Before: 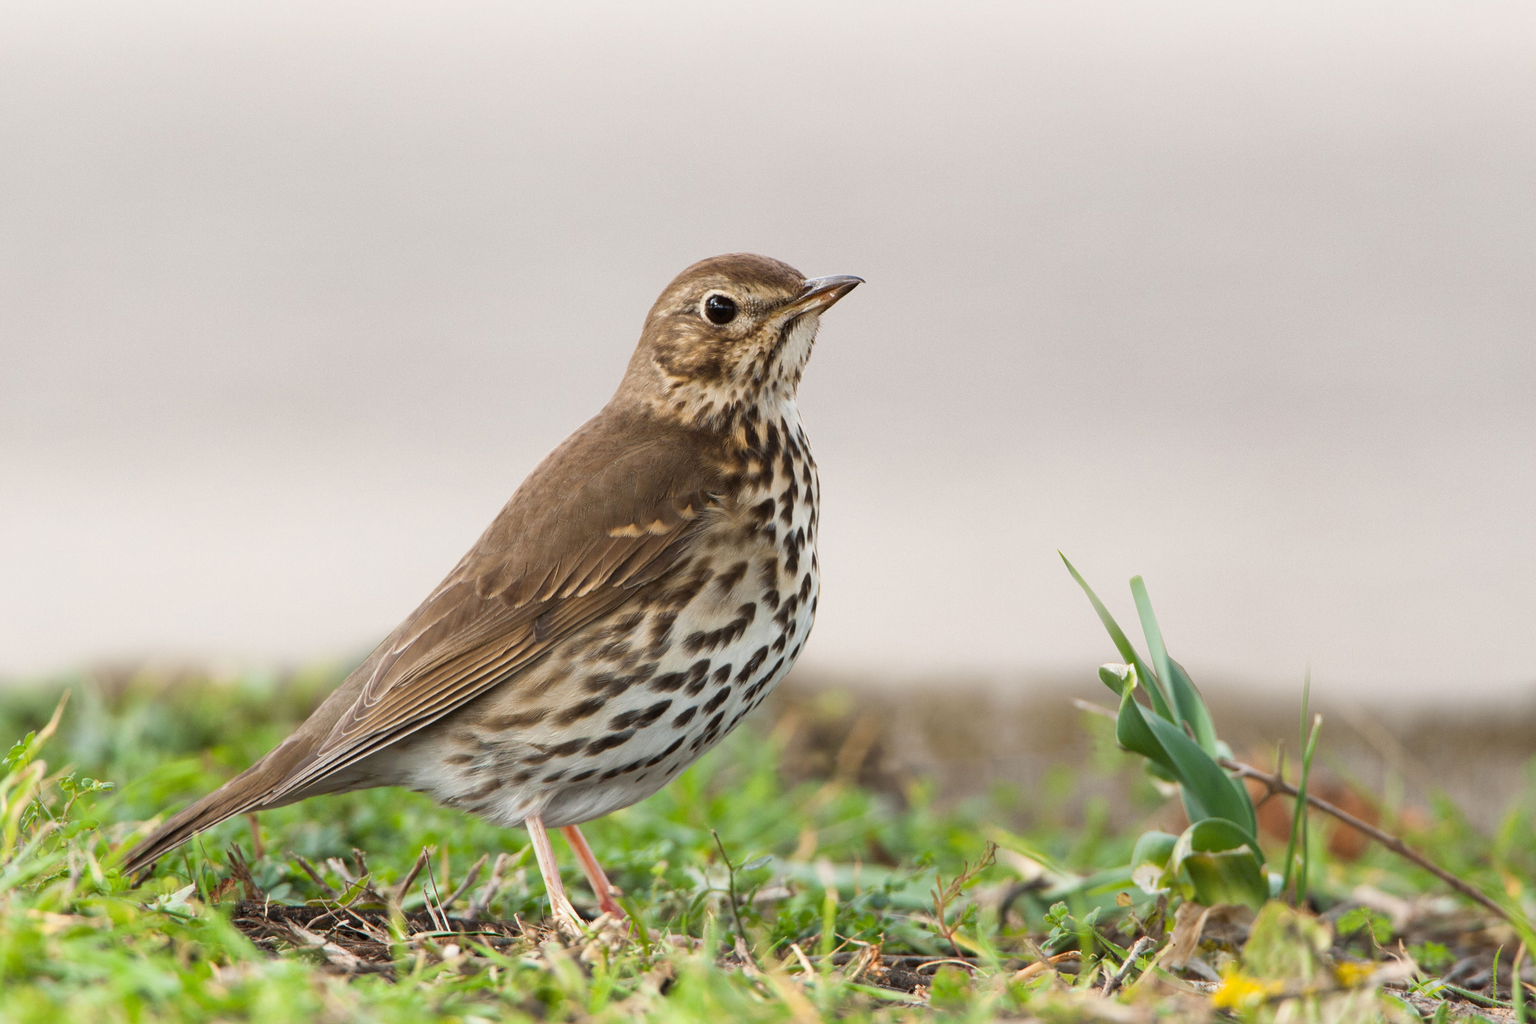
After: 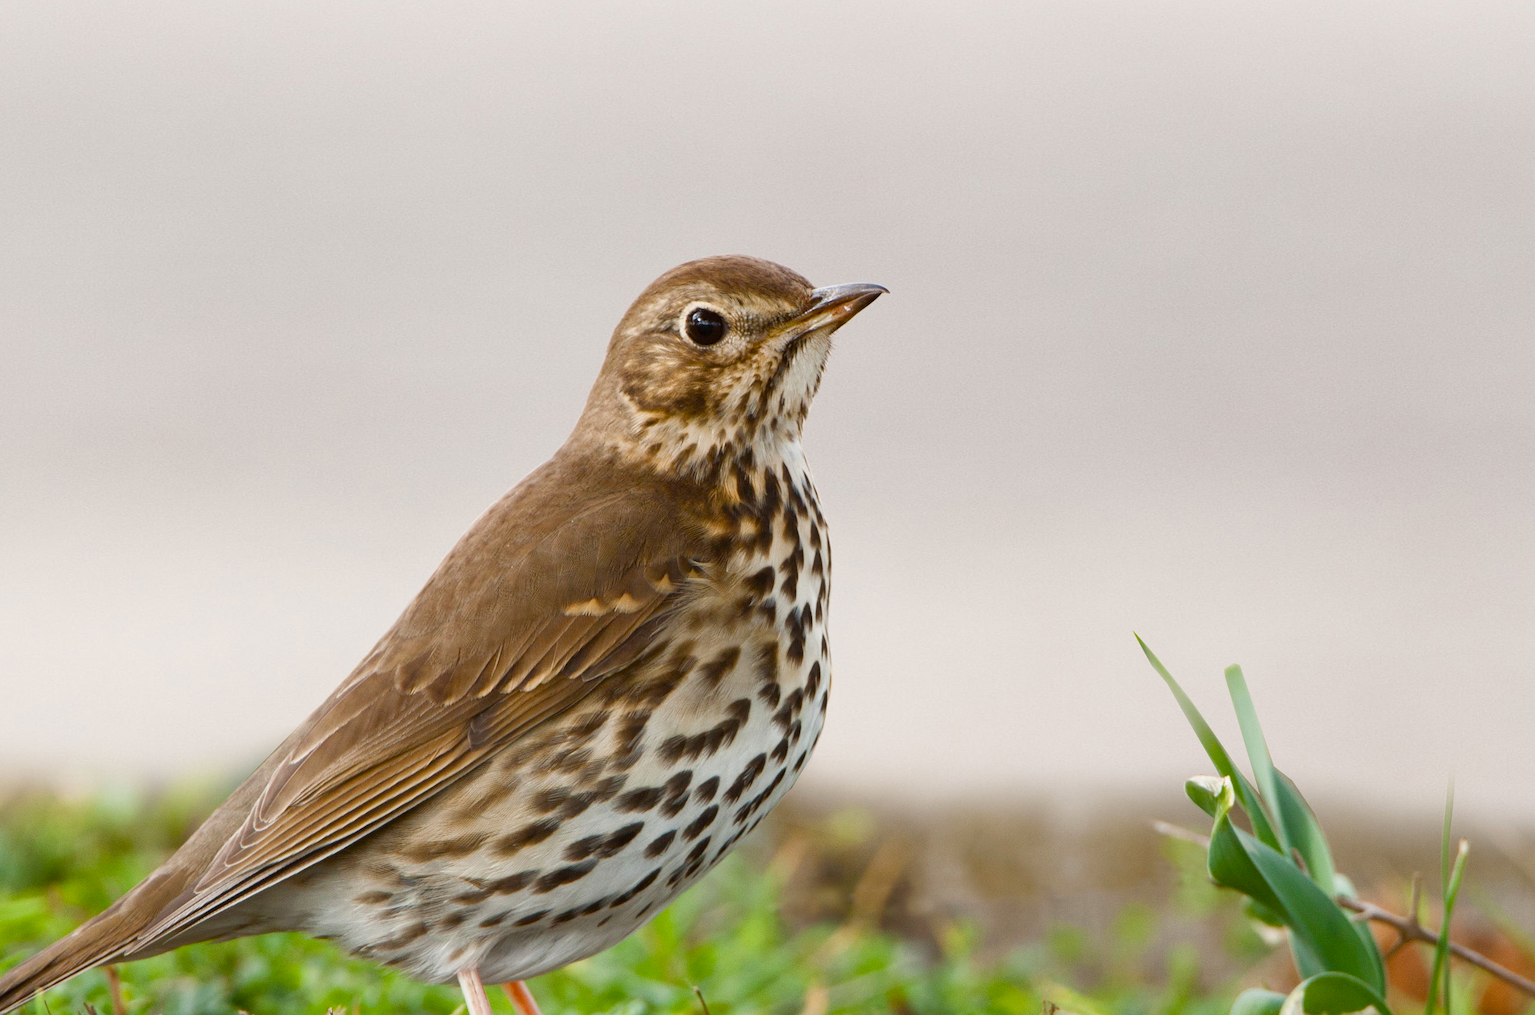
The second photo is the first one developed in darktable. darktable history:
crop and rotate: left 10.77%, top 5.1%, right 10.41%, bottom 16.76%
color balance rgb: perceptual saturation grading › global saturation 20%, perceptual saturation grading › highlights -25%, perceptual saturation grading › shadows 50%
tone equalizer: on, module defaults
